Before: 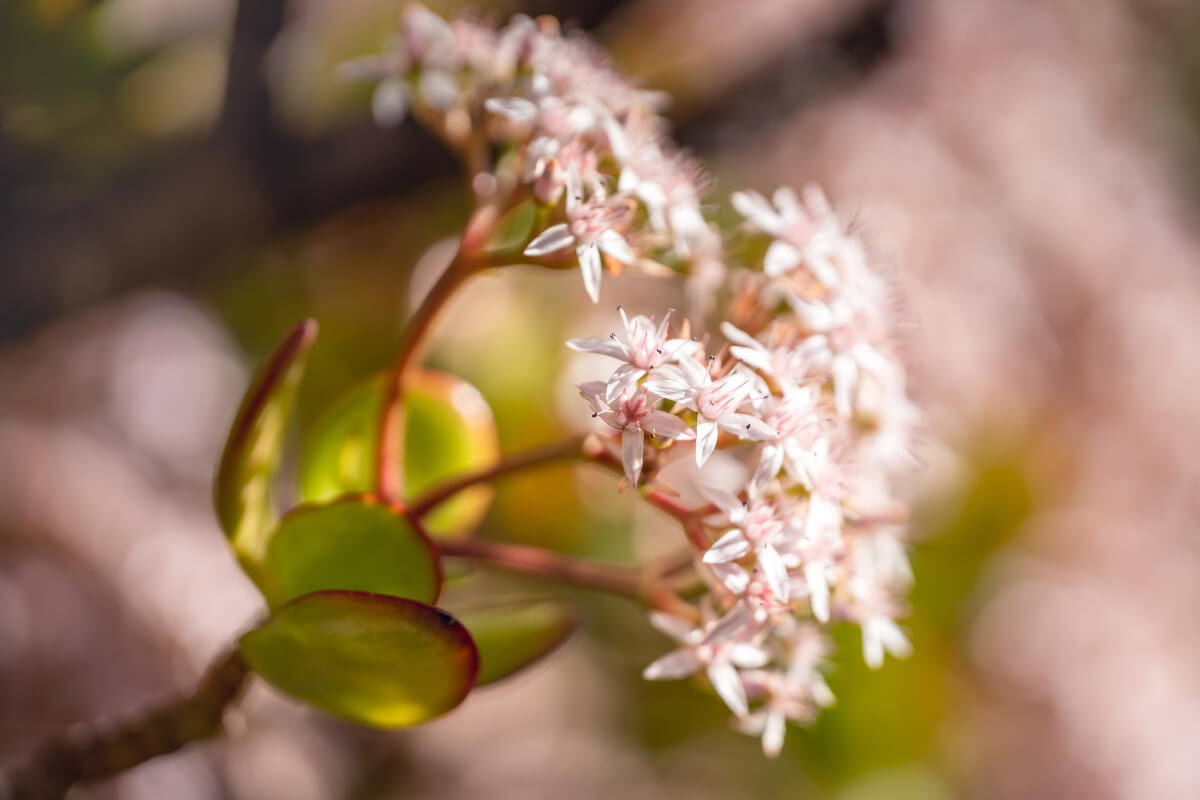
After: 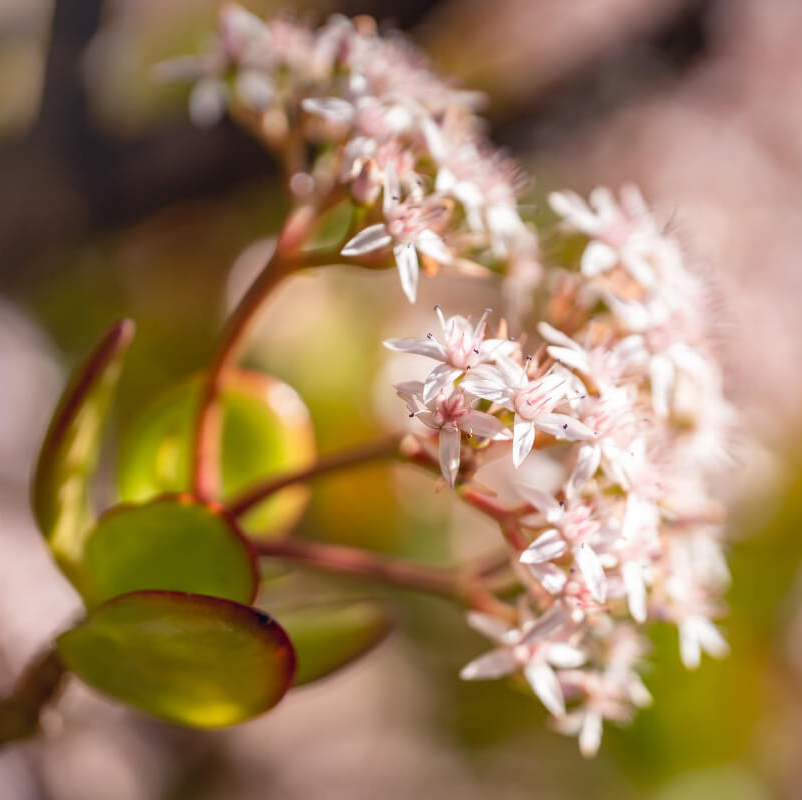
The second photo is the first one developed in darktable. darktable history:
crop and rotate: left 15.253%, right 17.897%
